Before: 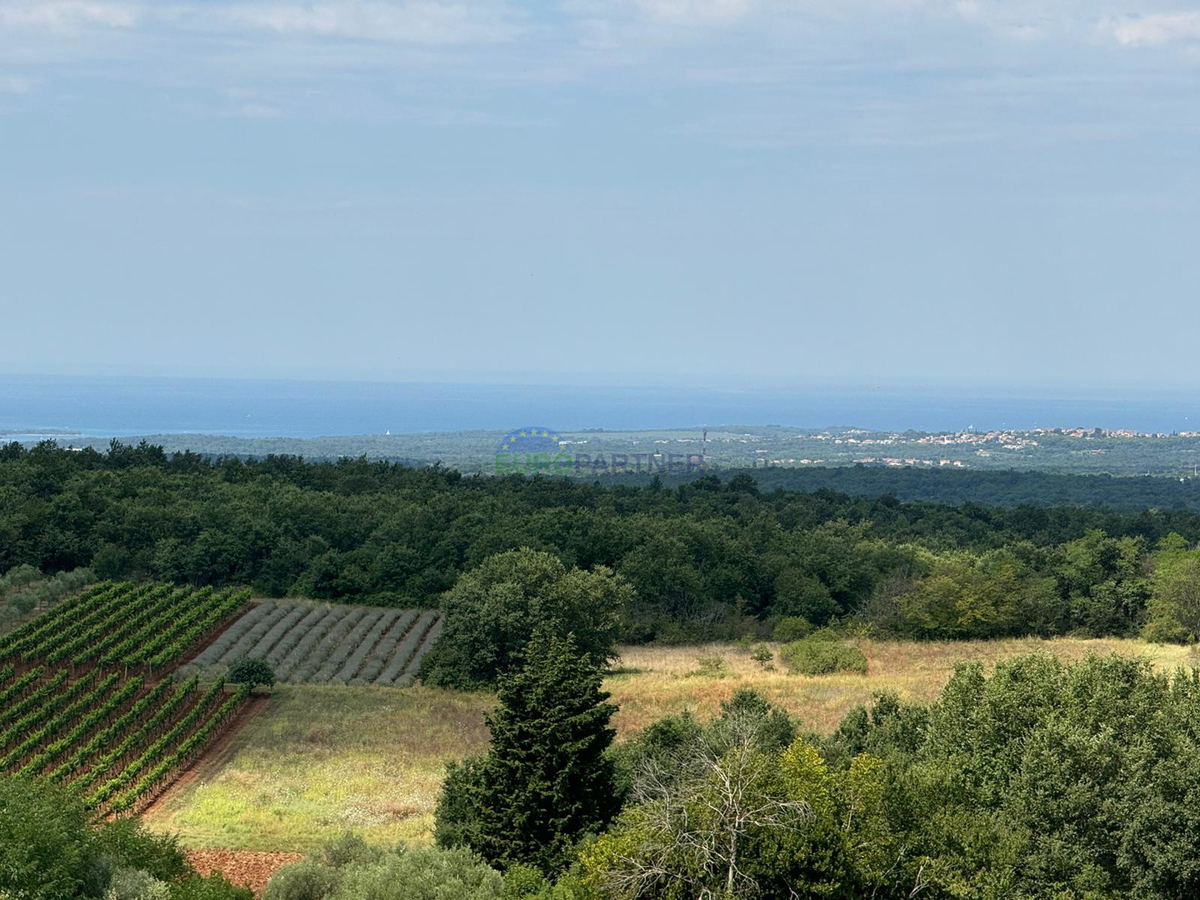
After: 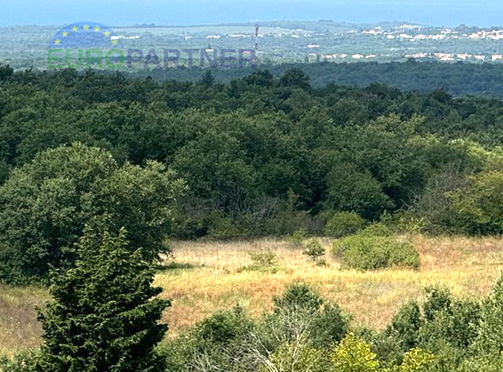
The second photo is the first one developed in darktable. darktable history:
exposure: black level correction 0, exposure 0.702 EV, compensate highlight preservation false
crop: left 37.34%, top 45.016%, right 20.702%, bottom 13.639%
sharpen: radius 5.305, amount 0.316, threshold 25.977
